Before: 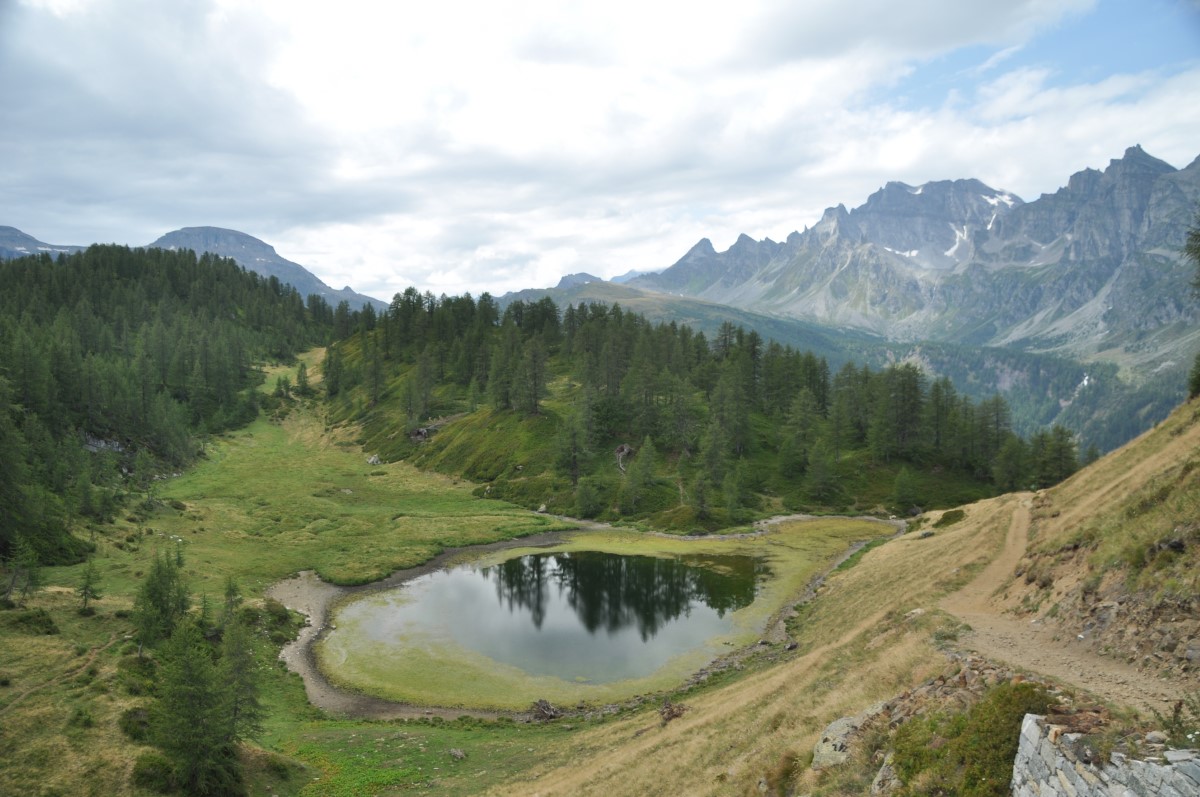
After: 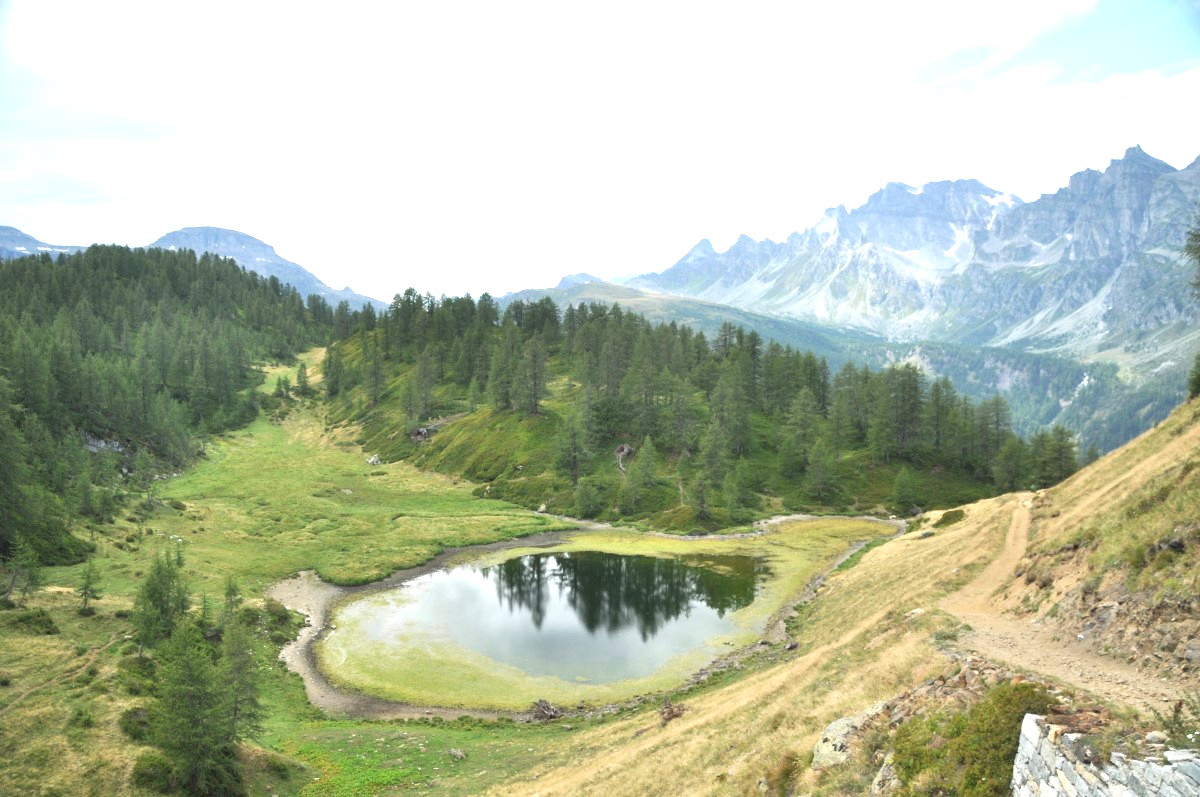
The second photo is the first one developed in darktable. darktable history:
levels: levels [0.016, 0.5, 0.996]
exposure: black level correction 0, exposure 1.101 EV, compensate highlight preservation false
